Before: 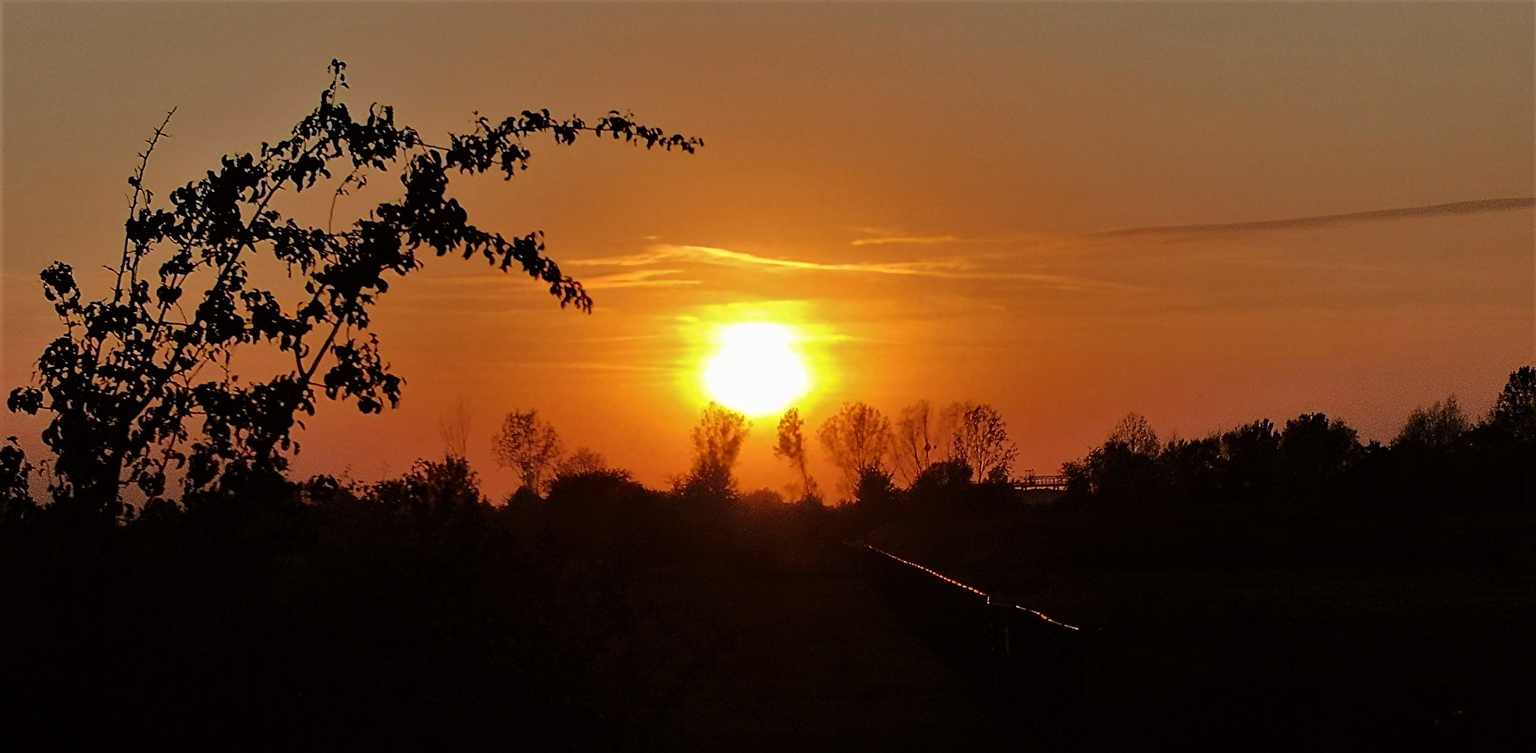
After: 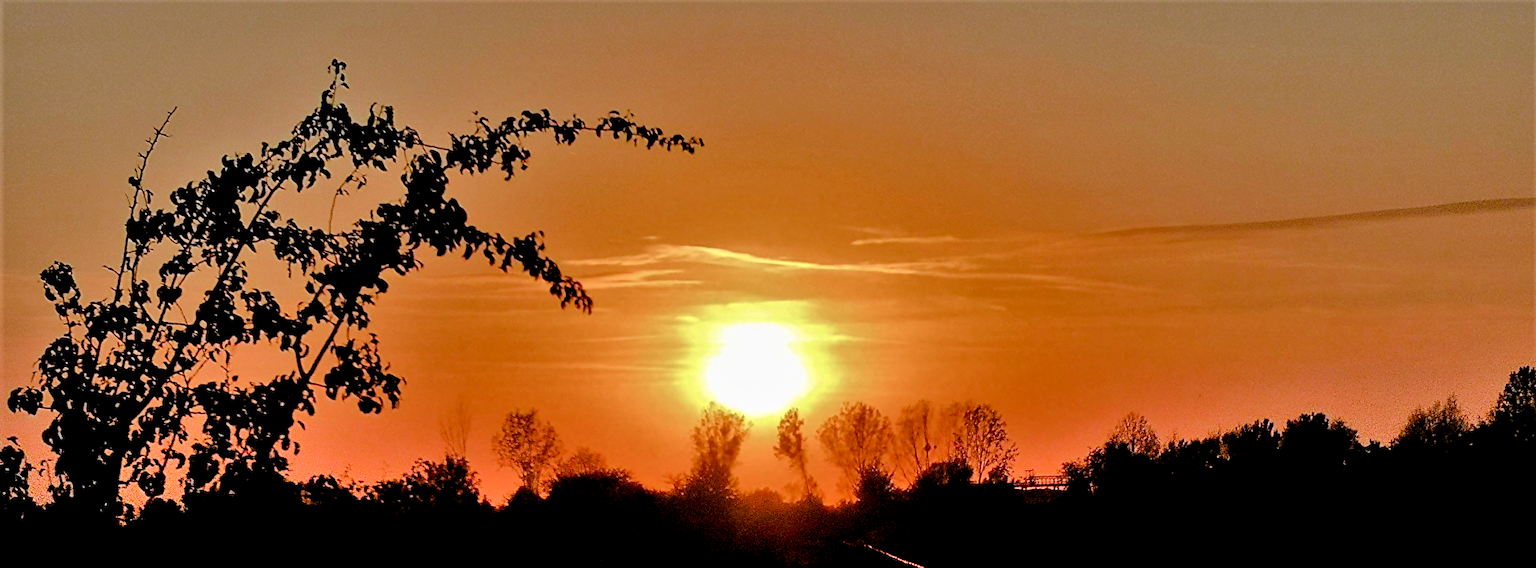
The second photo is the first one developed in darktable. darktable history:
crop: bottom 24.513%
shadows and highlights: white point adjustment 0.074, soften with gaussian
tone equalizer: -7 EV 0.156 EV, -6 EV 0.61 EV, -5 EV 1.16 EV, -4 EV 1.33 EV, -3 EV 1.13 EV, -2 EV 0.6 EV, -1 EV 0.15 EV
color balance rgb: global offset › luminance -0.889%, perceptual saturation grading › global saturation 20%, perceptual saturation grading › highlights -49.439%, perceptual saturation grading › shadows 25.235%, global vibrance 20%
